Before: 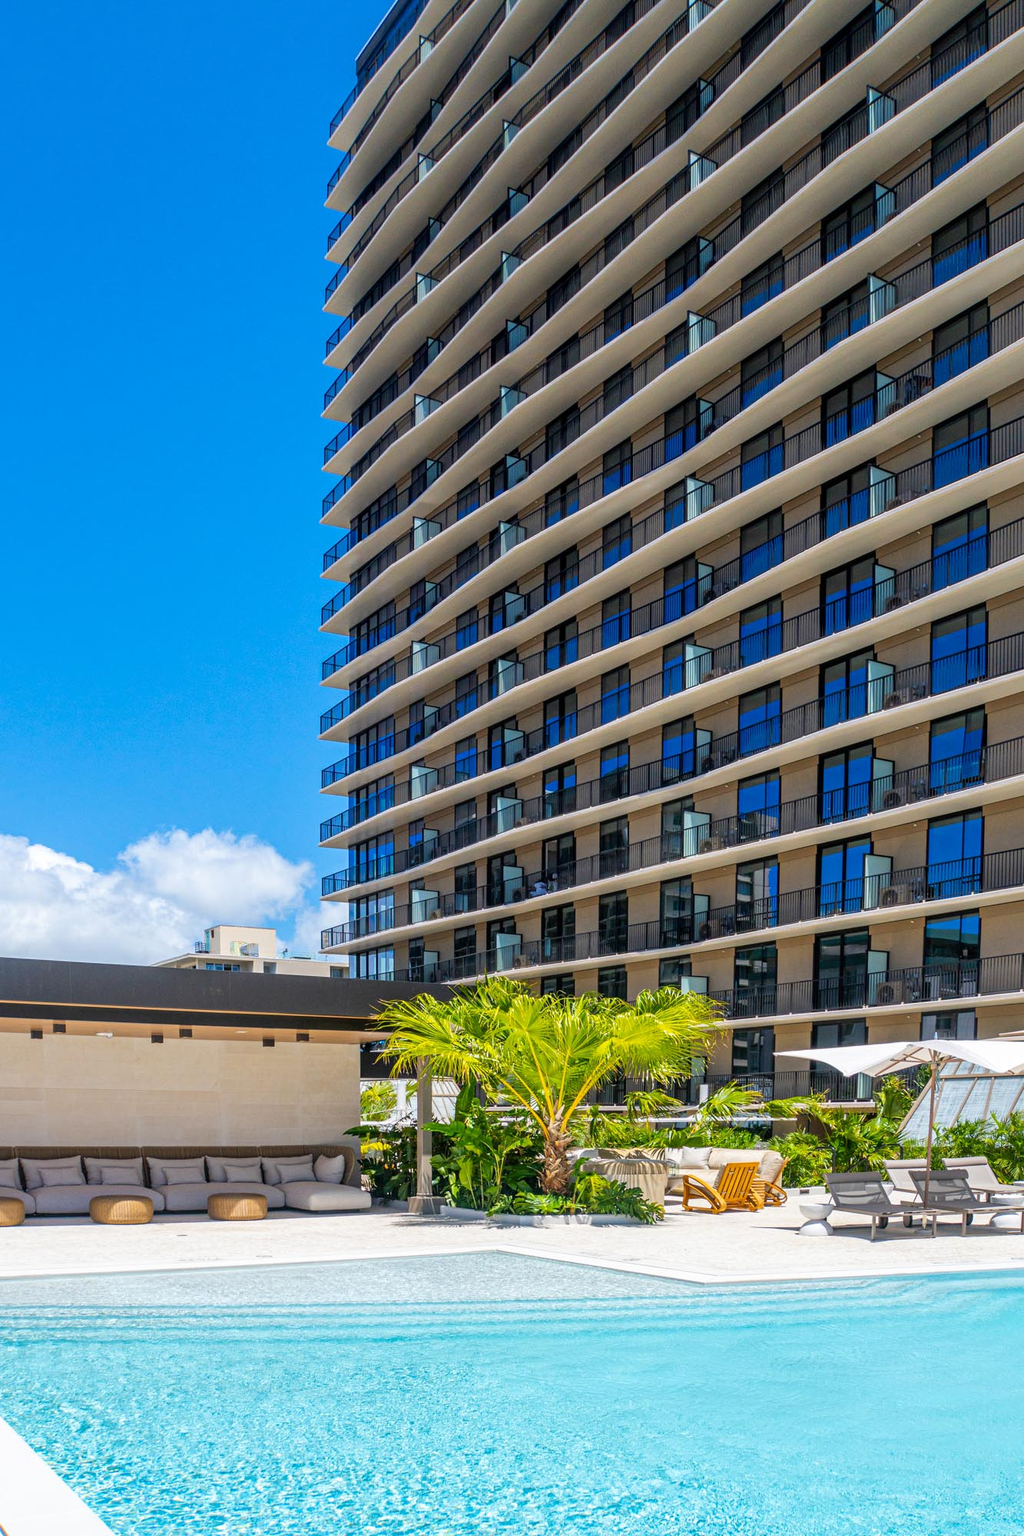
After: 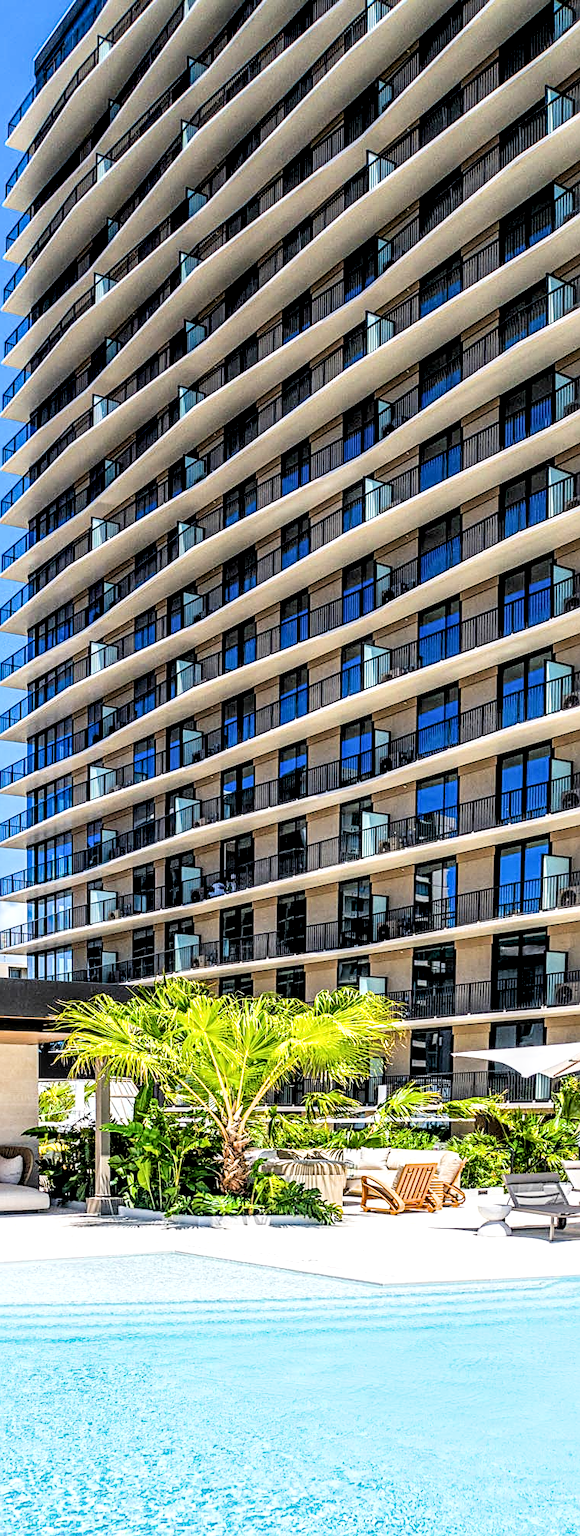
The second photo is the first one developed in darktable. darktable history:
crop: left 31.487%, top 0.004%, right 11.855%
exposure: black level correction 0.003, exposure 0.383 EV, compensate highlight preservation false
local contrast: detail 150%
filmic rgb: black relative exposure -16 EV, white relative exposure 6.23 EV, hardness 5.04, contrast 1.348
tone equalizer: -8 EV -0.398 EV, -7 EV -0.408 EV, -6 EV -0.302 EV, -5 EV -0.25 EV, -3 EV 0.241 EV, -2 EV 0.315 EV, -1 EV 0.398 EV, +0 EV 0.444 EV
sharpen: amount 0.476
